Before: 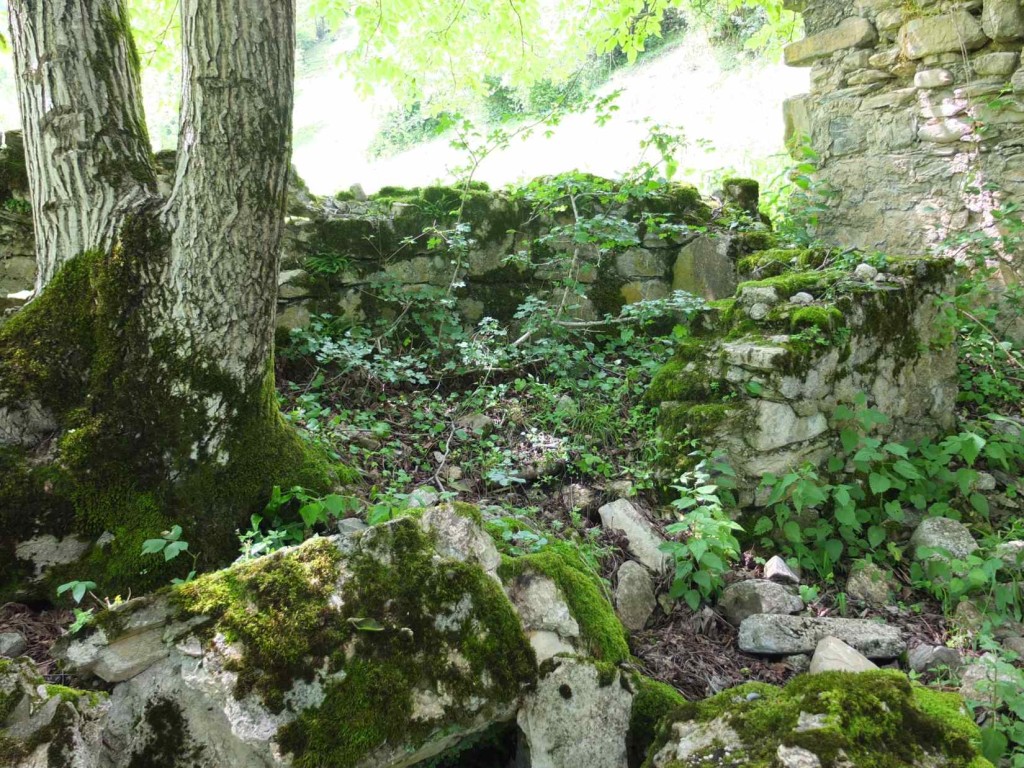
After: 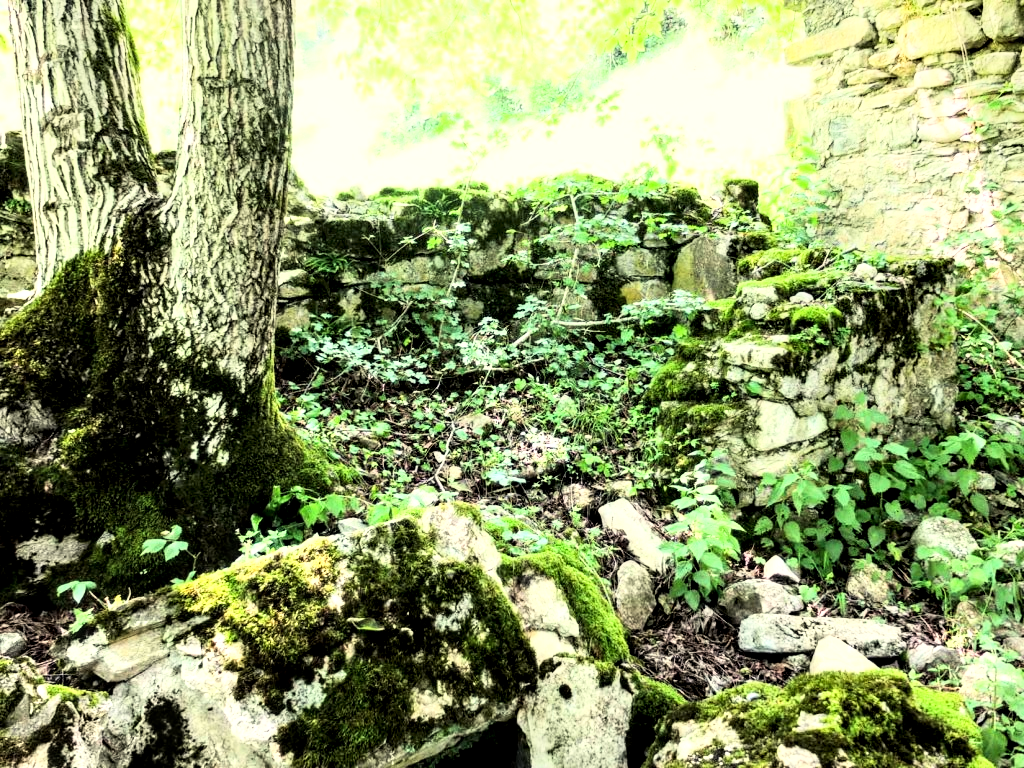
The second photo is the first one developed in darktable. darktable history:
white balance: red 1.029, blue 0.92
rgb curve: curves: ch0 [(0, 0) (0.21, 0.15) (0.24, 0.21) (0.5, 0.75) (0.75, 0.96) (0.89, 0.99) (1, 1)]; ch1 [(0, 0.02) (0.21, 0.13) (0.25, 0.2) (0.5, 0.67) (0.75, 0.9) (0.89, 0.97) (1, 1)]; ch2 [(0, 0.02) (0.21, 0.13) (0.25, 0.2) (0.5, 0.67) (0.75, 0.9) (0.89, 0.97) (1, 1)], compensate middle gray true
local contrast: detail 135%, midtone range 0.75
